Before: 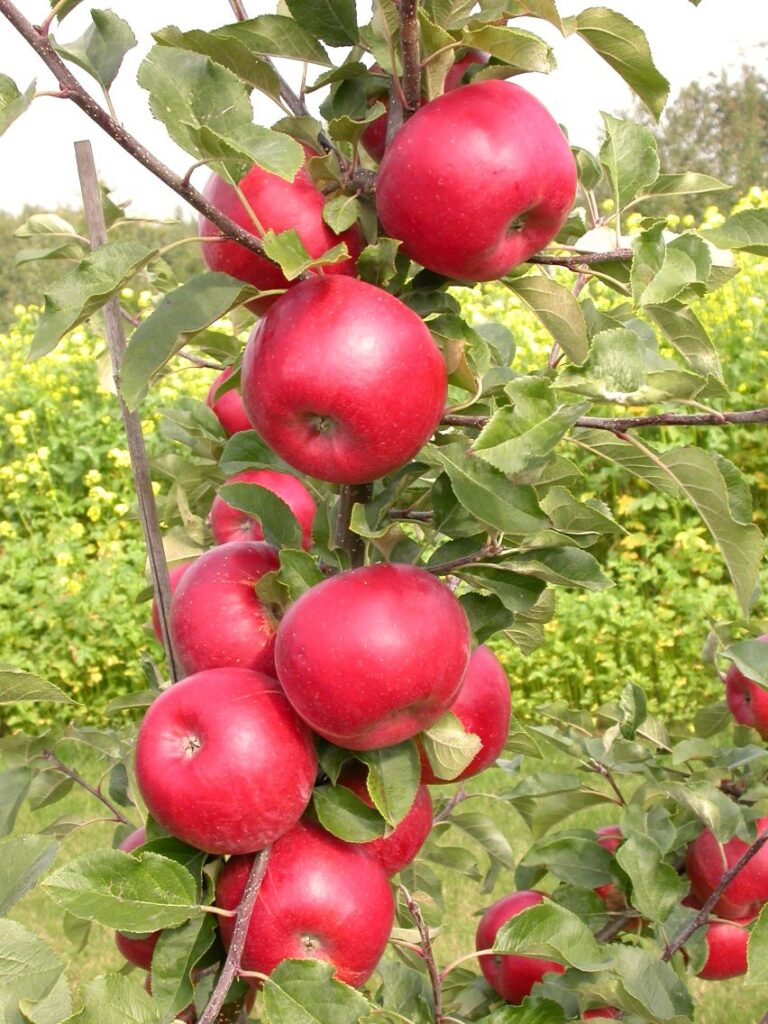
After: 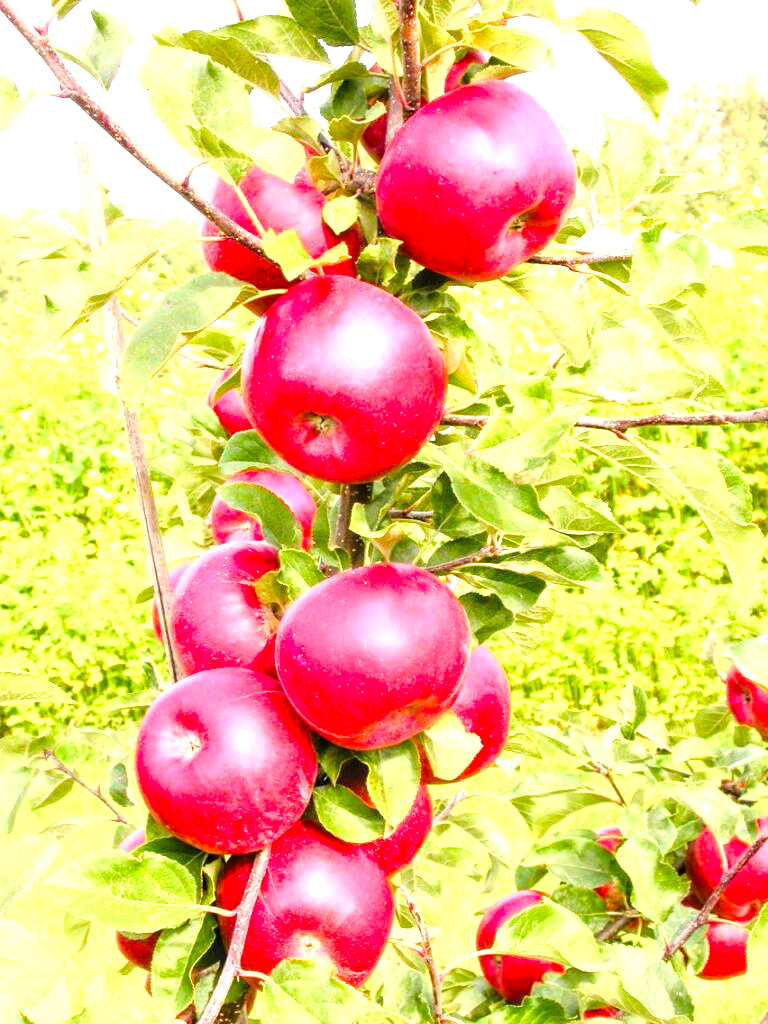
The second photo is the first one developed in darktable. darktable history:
exposure: black level correction -0.002, exposure 0.713 EV, compensate highlight preservation false
base curve: curves: ch0 [(0, 0) (0.028, 0.03) (0.121, 0.232) (0.46, 0.748) (0.859, 0.968) (1, 1)]
levels: levels [0.062, 0.494, 0.925]
color balance rgb: linear chroma grading › global chroma 8.76%, perceptual saturation grading › global saturation 0.484%, perceptual saturation grading › highlights -17.115%, perceptual saturation grading › mid-tones 32.742%, perceptual saturation grading › shadows 50.5%, global vibrance 20%
local contrast: on, module defaults
